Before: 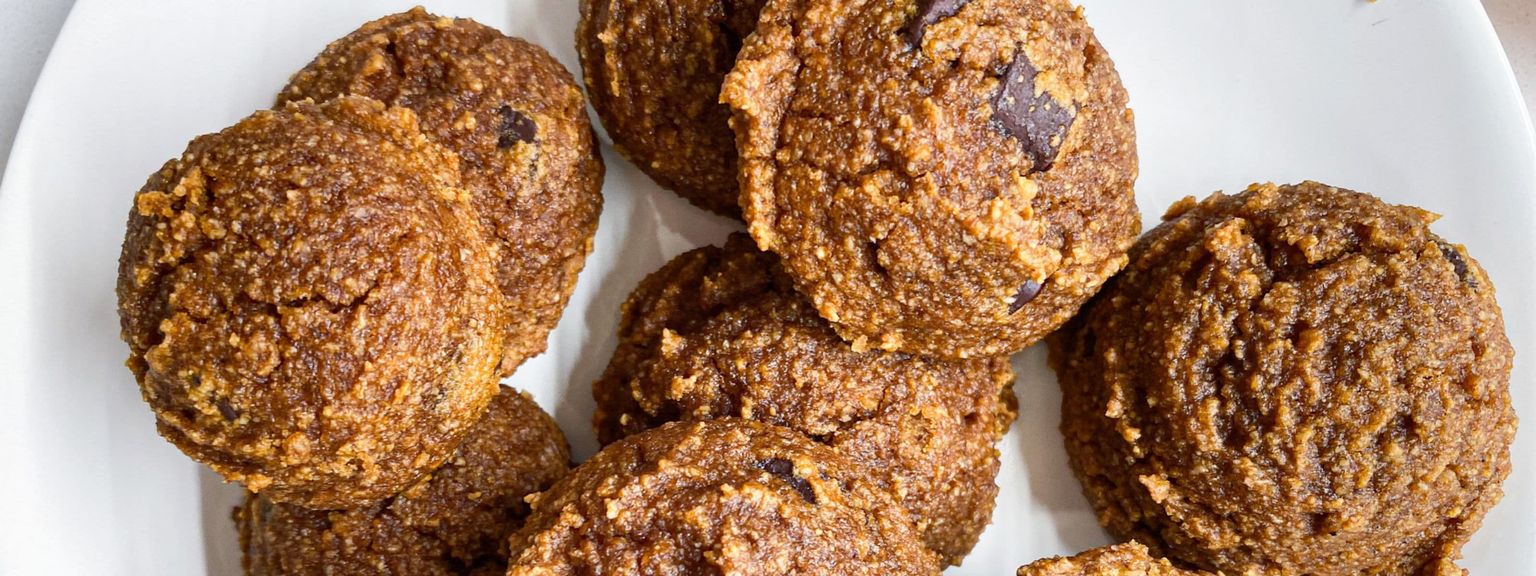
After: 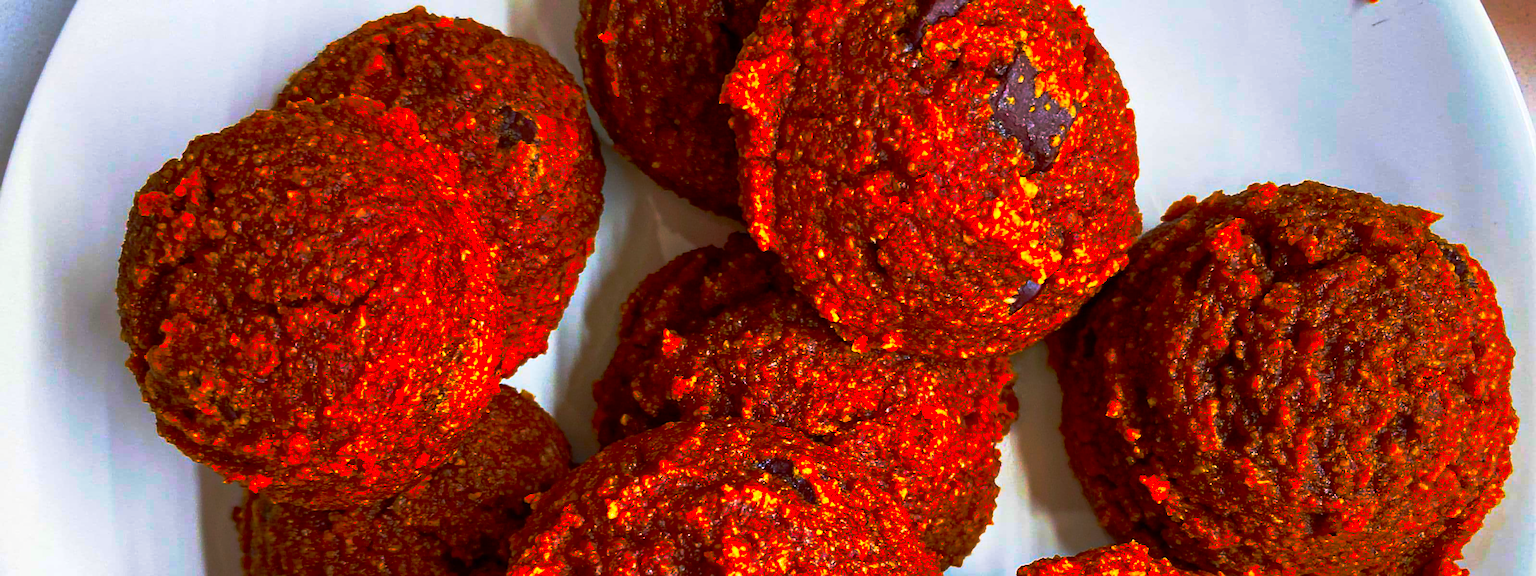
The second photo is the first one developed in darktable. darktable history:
base curve: curves: ch0 [(0, 0) (0.564, 0.291) (0.802, 0.731) (1, 1)], preserve colors none
contrast brightness saturation: saturation -0.045
color correction: highlights b* 0.034, saturation 2.95
sharpen: radius 1.817, amount 0.412, threshold 1.375
